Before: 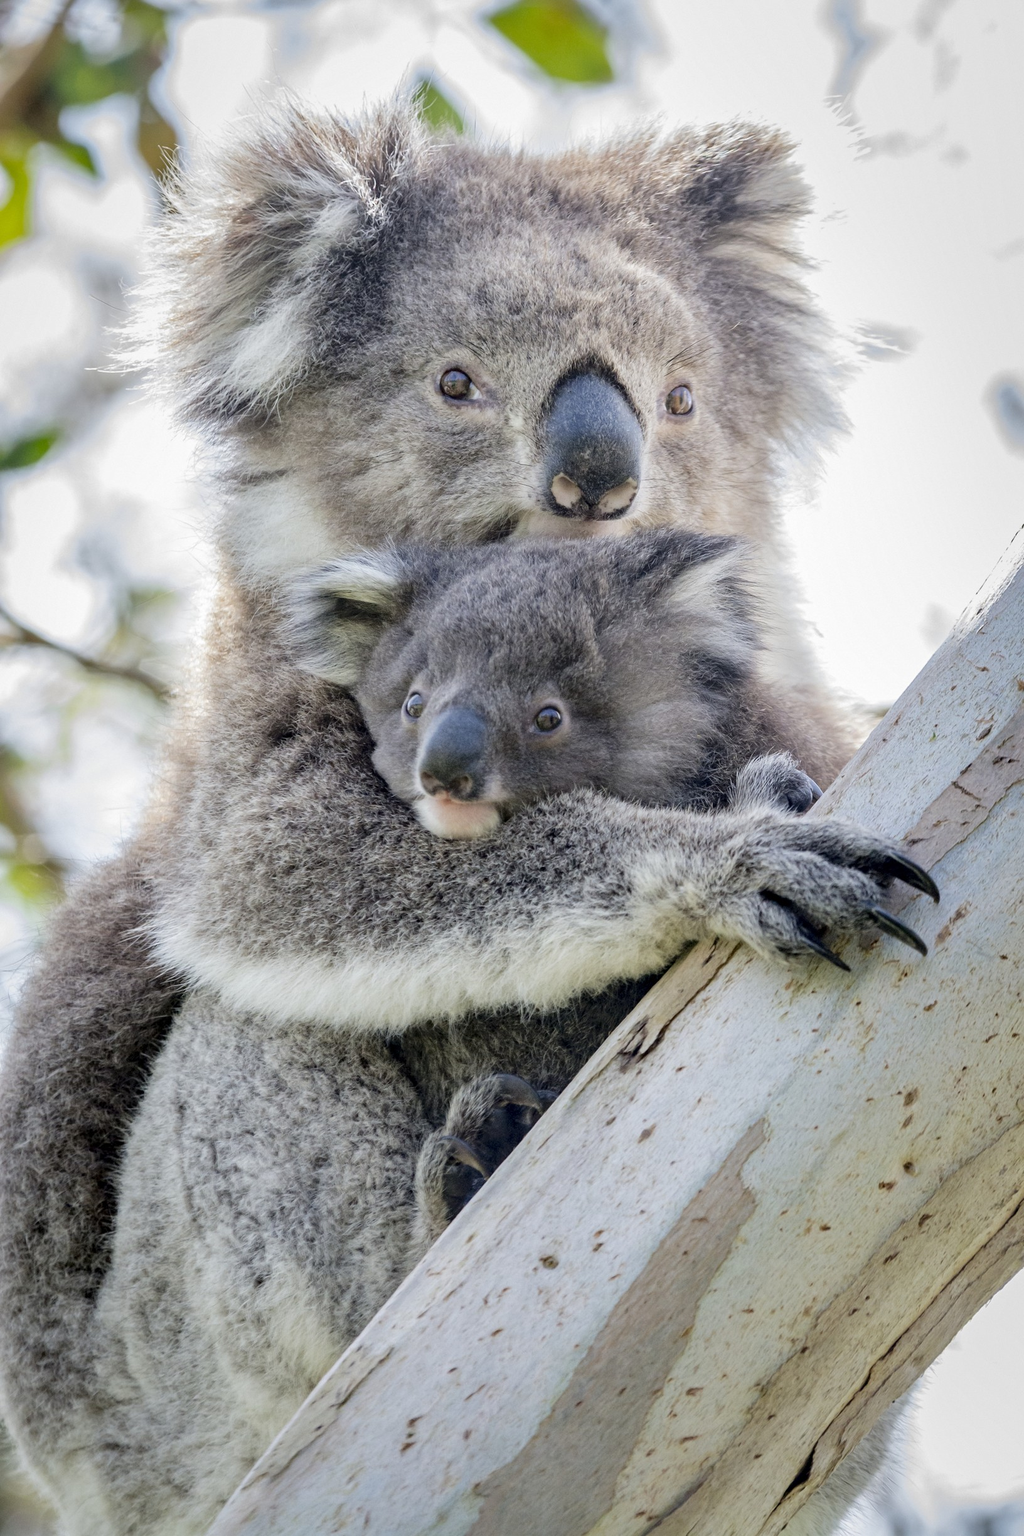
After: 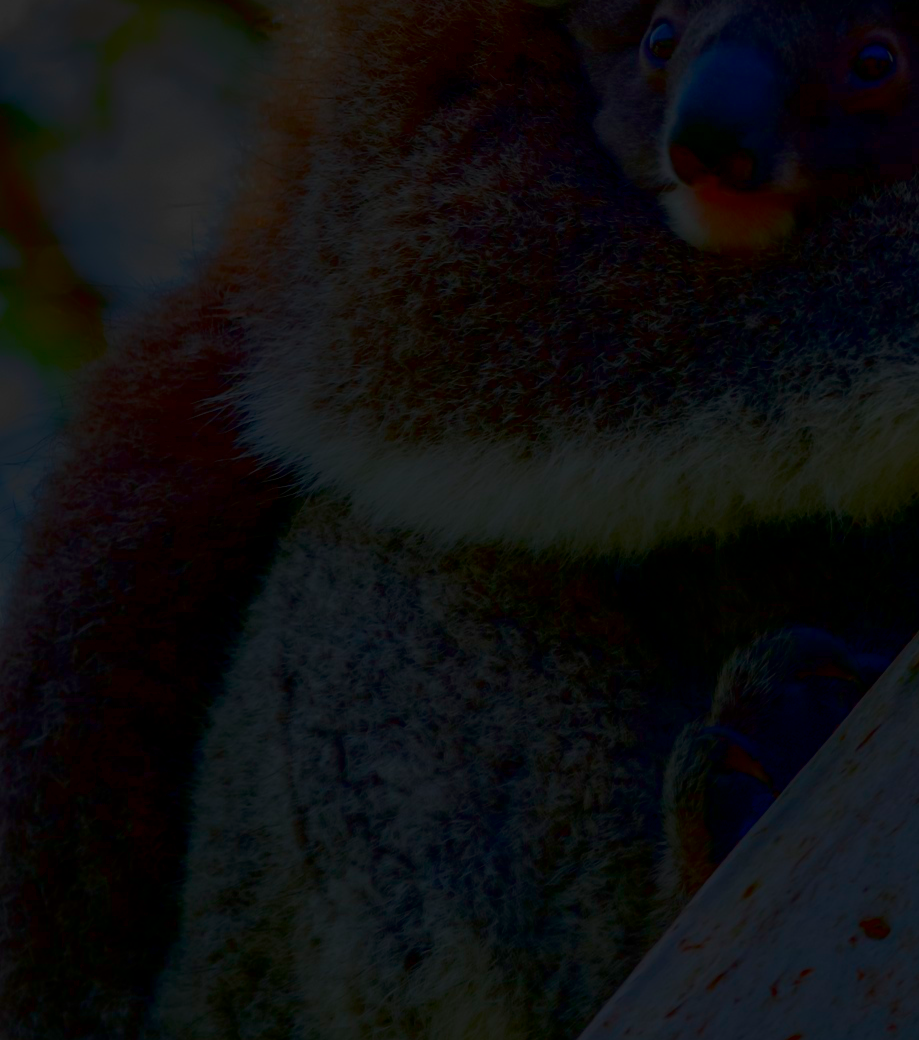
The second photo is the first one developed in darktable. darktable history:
contrast brightness saturation: brightness -0.989, saturation 0.989
exposure: black level correction 0.013, compensate highlight preservation false
crop: top 44.265%, right 43.656%, bottom 13.263%
color correction: highlights b* -0.051
tone equalizer: -8 EV -1.99 EV, -7 EV -1.97 EV, -6 EV -1.98 EV, -5 EV -1.97 EV, -4 EV -1.98 EV, -3 EV -1.98 EV, -2 EV -1.99 EV, -1 EV -1.62 EV, +0 EV -1.99 EV, smoothing diameter 24.82%, edges refinement/feathering 6.74, preserve details guided filter
